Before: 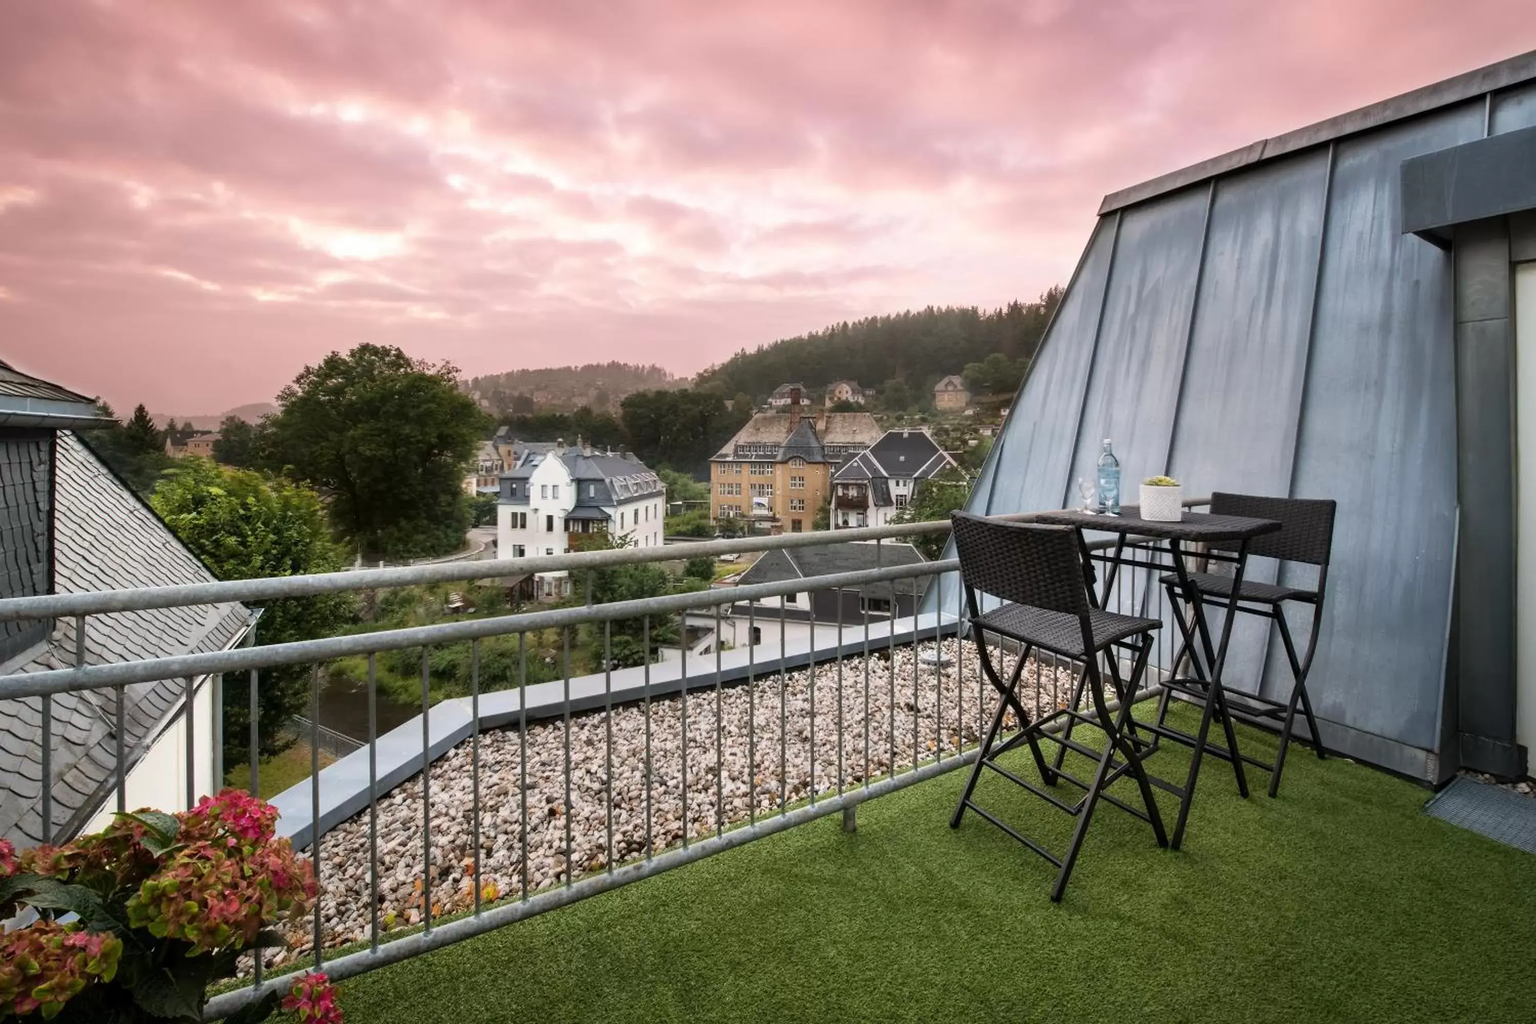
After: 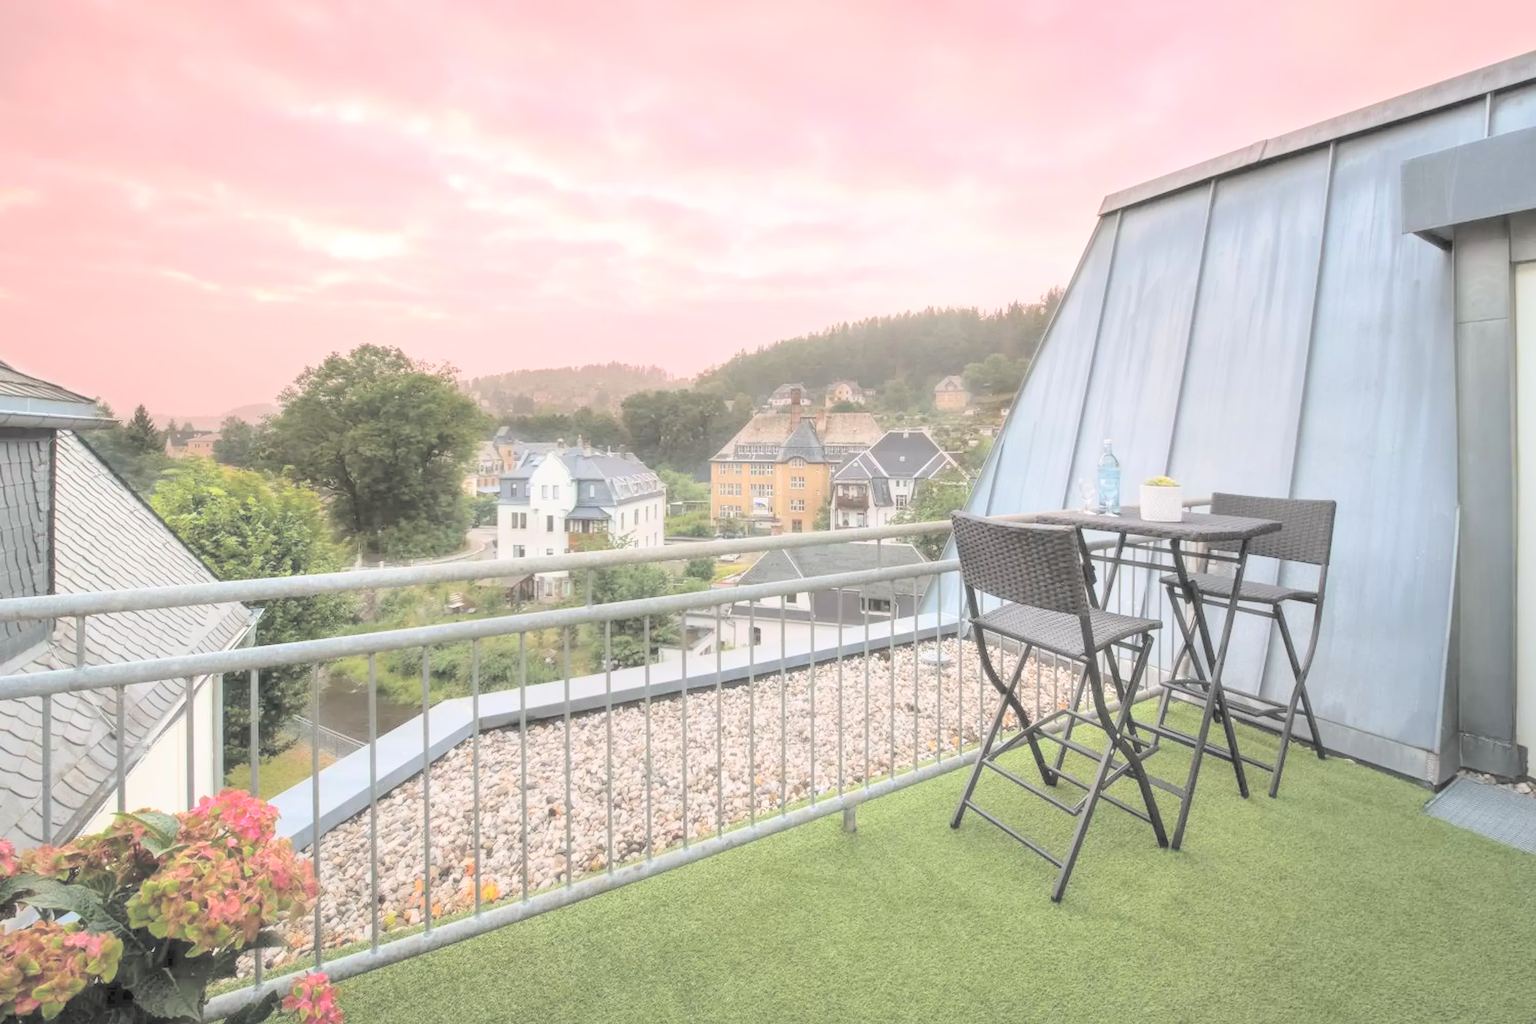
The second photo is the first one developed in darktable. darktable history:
haze removal: strength -0.05
contrast brightness saturation: brightness 1
